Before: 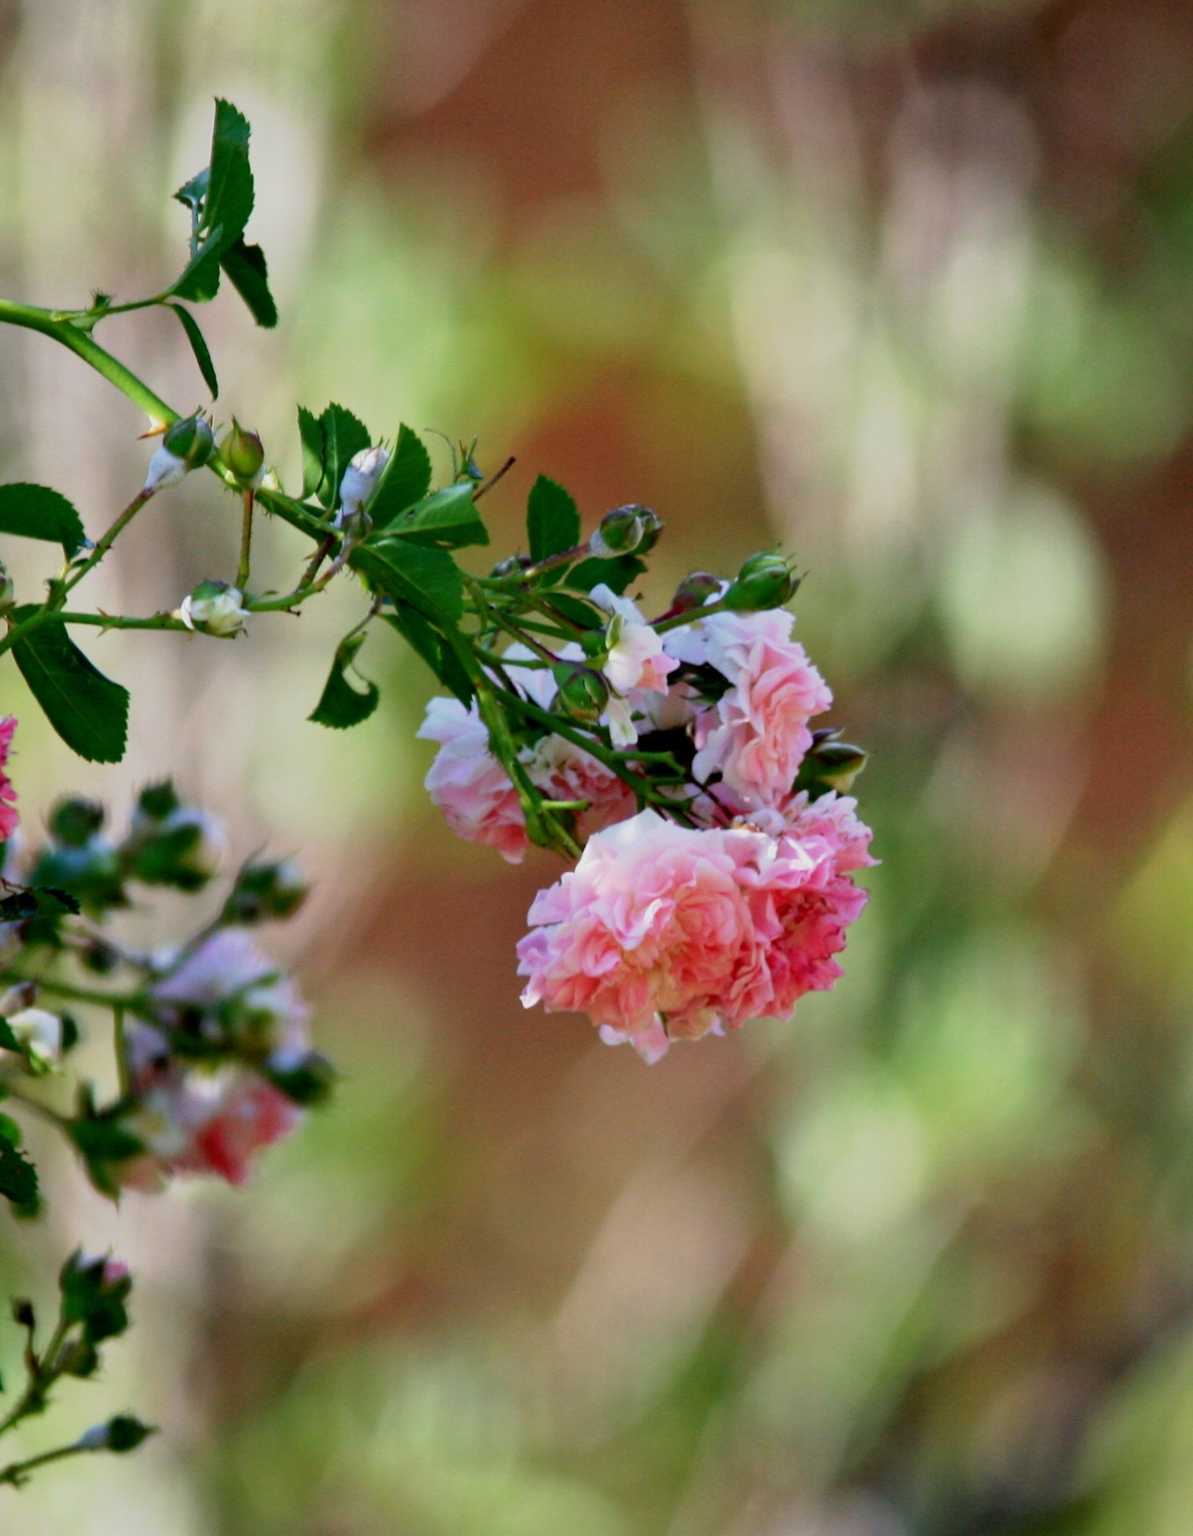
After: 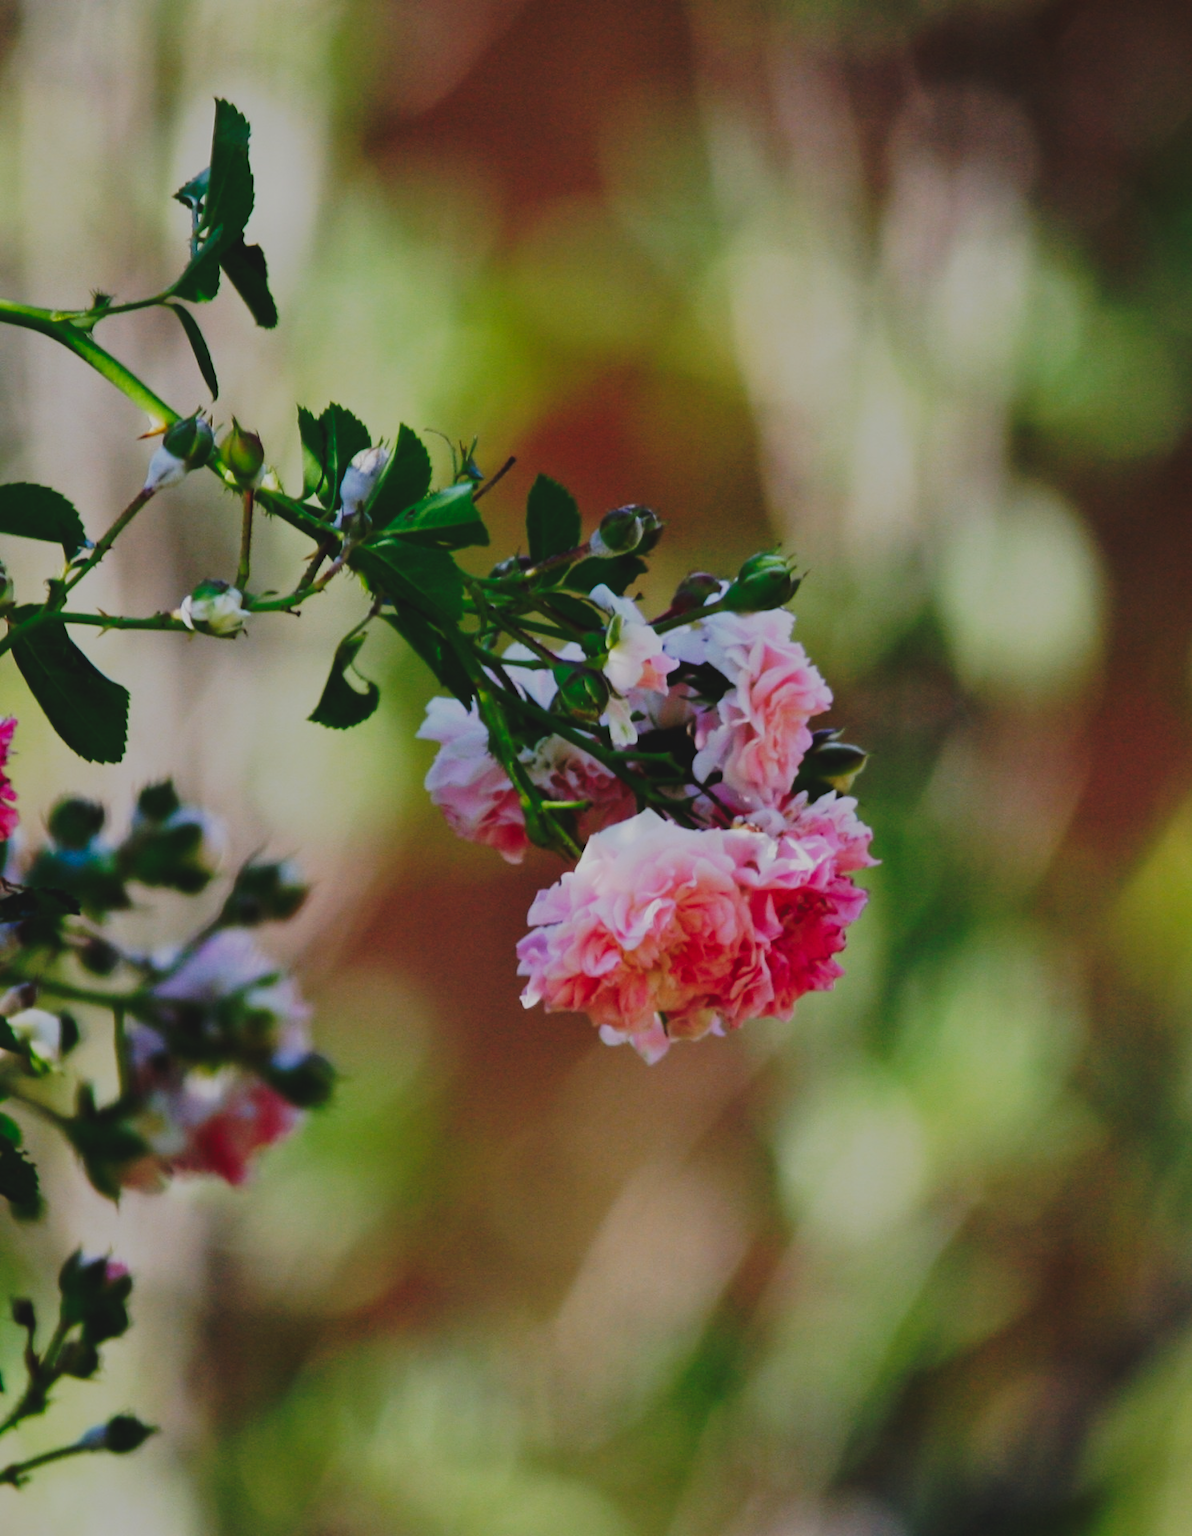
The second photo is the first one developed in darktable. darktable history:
tone curve: curves: ch0 [(0, 0) (0.003, 0.054) (0.011, 0.057) (0.025, 0.056) (0.044, 0.062) (0.069, 0.071) (0.1, 0.088) (0.136, 0.111) (0.177, 0.146) (0.224, 0.19) (0.277, 0.261) (0.335, 0.363) (0.399, 0.458) (0.468, 0.562) (0.543, 0.653) (0.623, 0.725) (0.709, 0.801) (0.801, 0.853) (0.898, 0.915) (1, 1)], preserve colors none
exposure: black level correction -0.017, exposure -1.037 EV, compensate exposure bias true, compensate highlight preservation false
